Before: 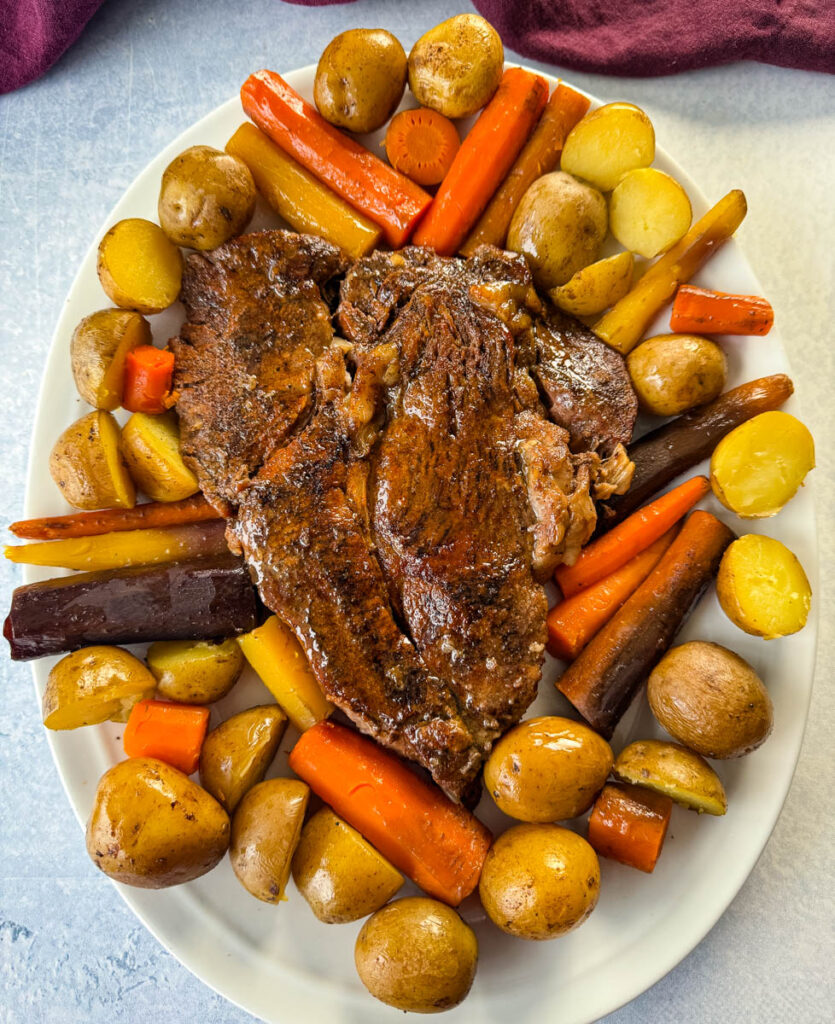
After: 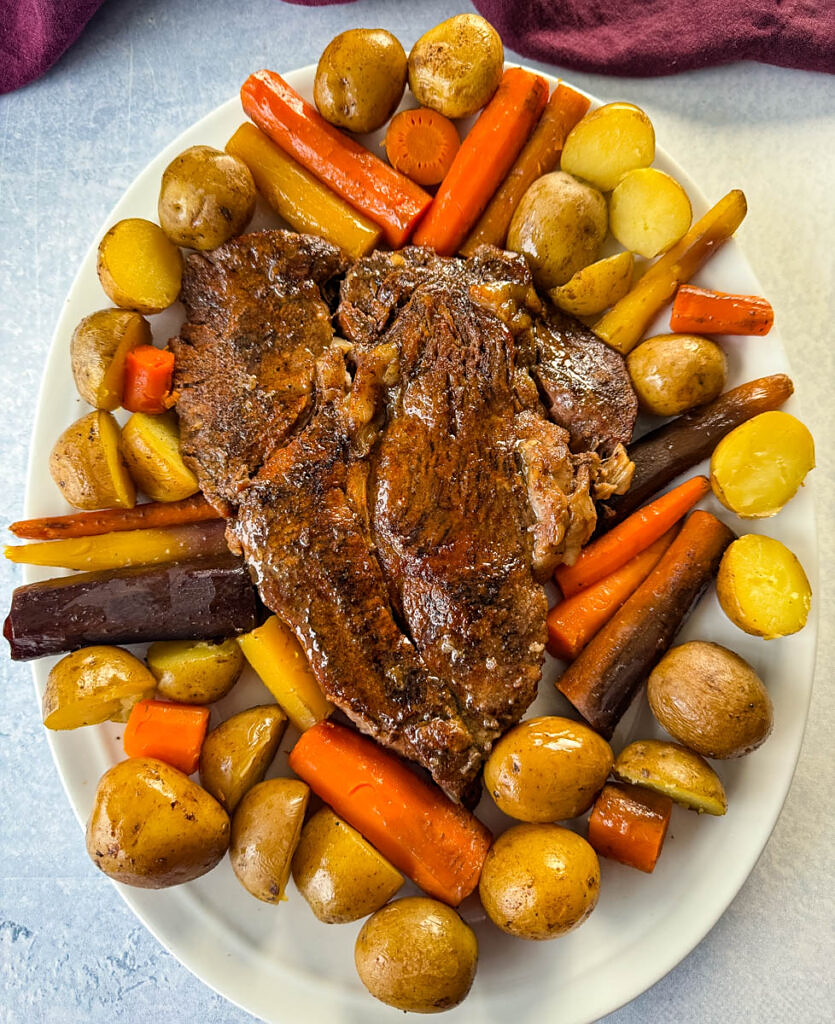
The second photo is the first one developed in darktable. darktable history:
sharpen: radius 1.002
